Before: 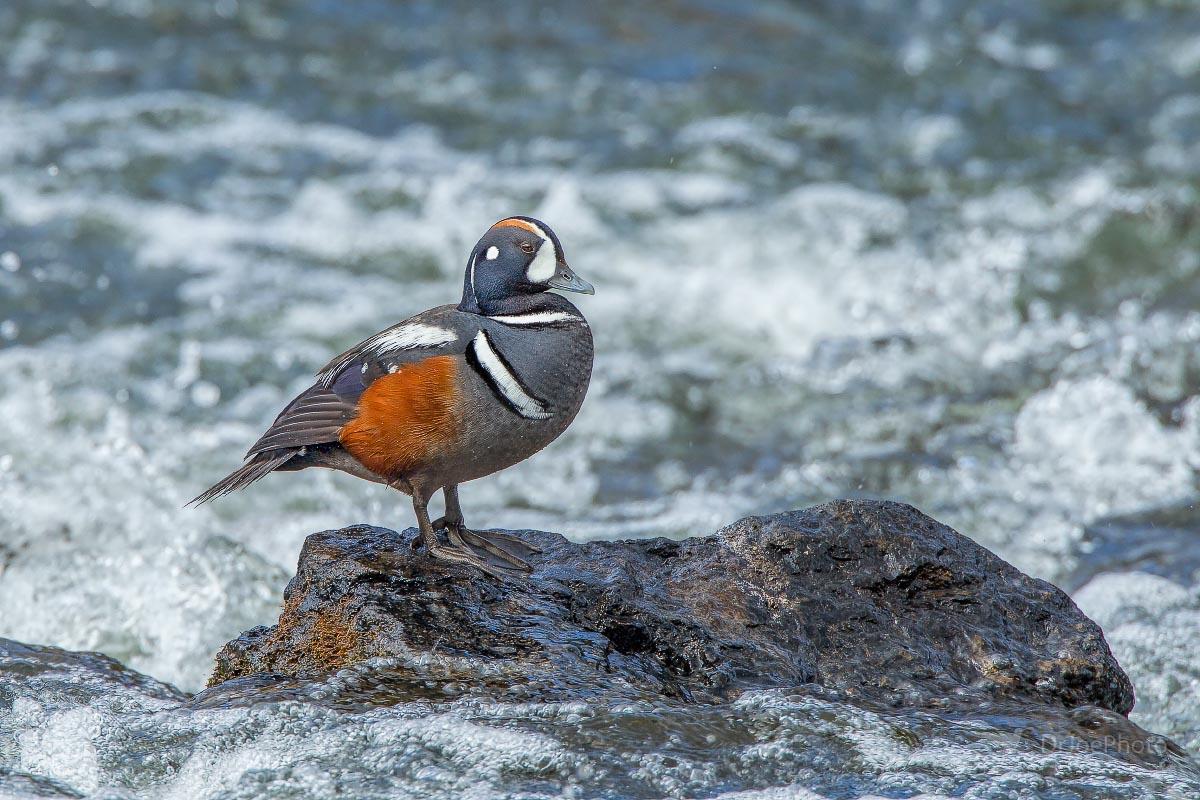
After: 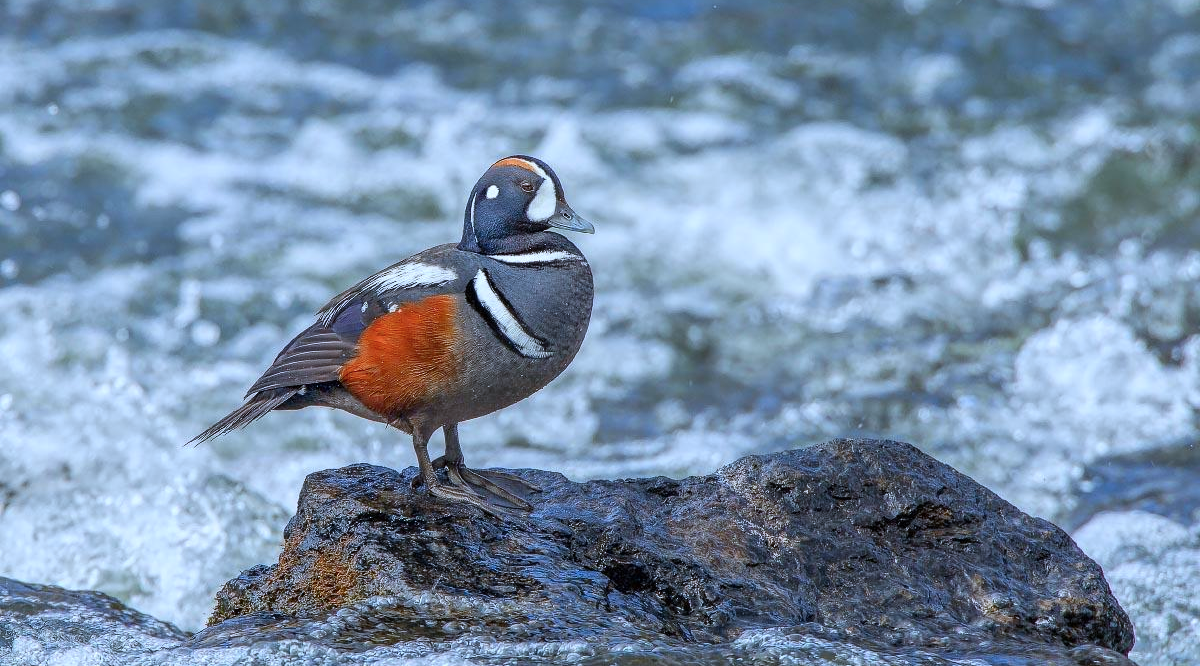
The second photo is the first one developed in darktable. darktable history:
tone equalizer: on, module defaults
white balance: red 0.931, blue 1.11
crop: top 7.625%, bottom 8.027%
color zones: curves: ch1 [(0.309, 0.524) (0.41, 0.329) (0.508, 0.509)]; ch2 [(0.25, 0.457) (0.75, 0.5)]
